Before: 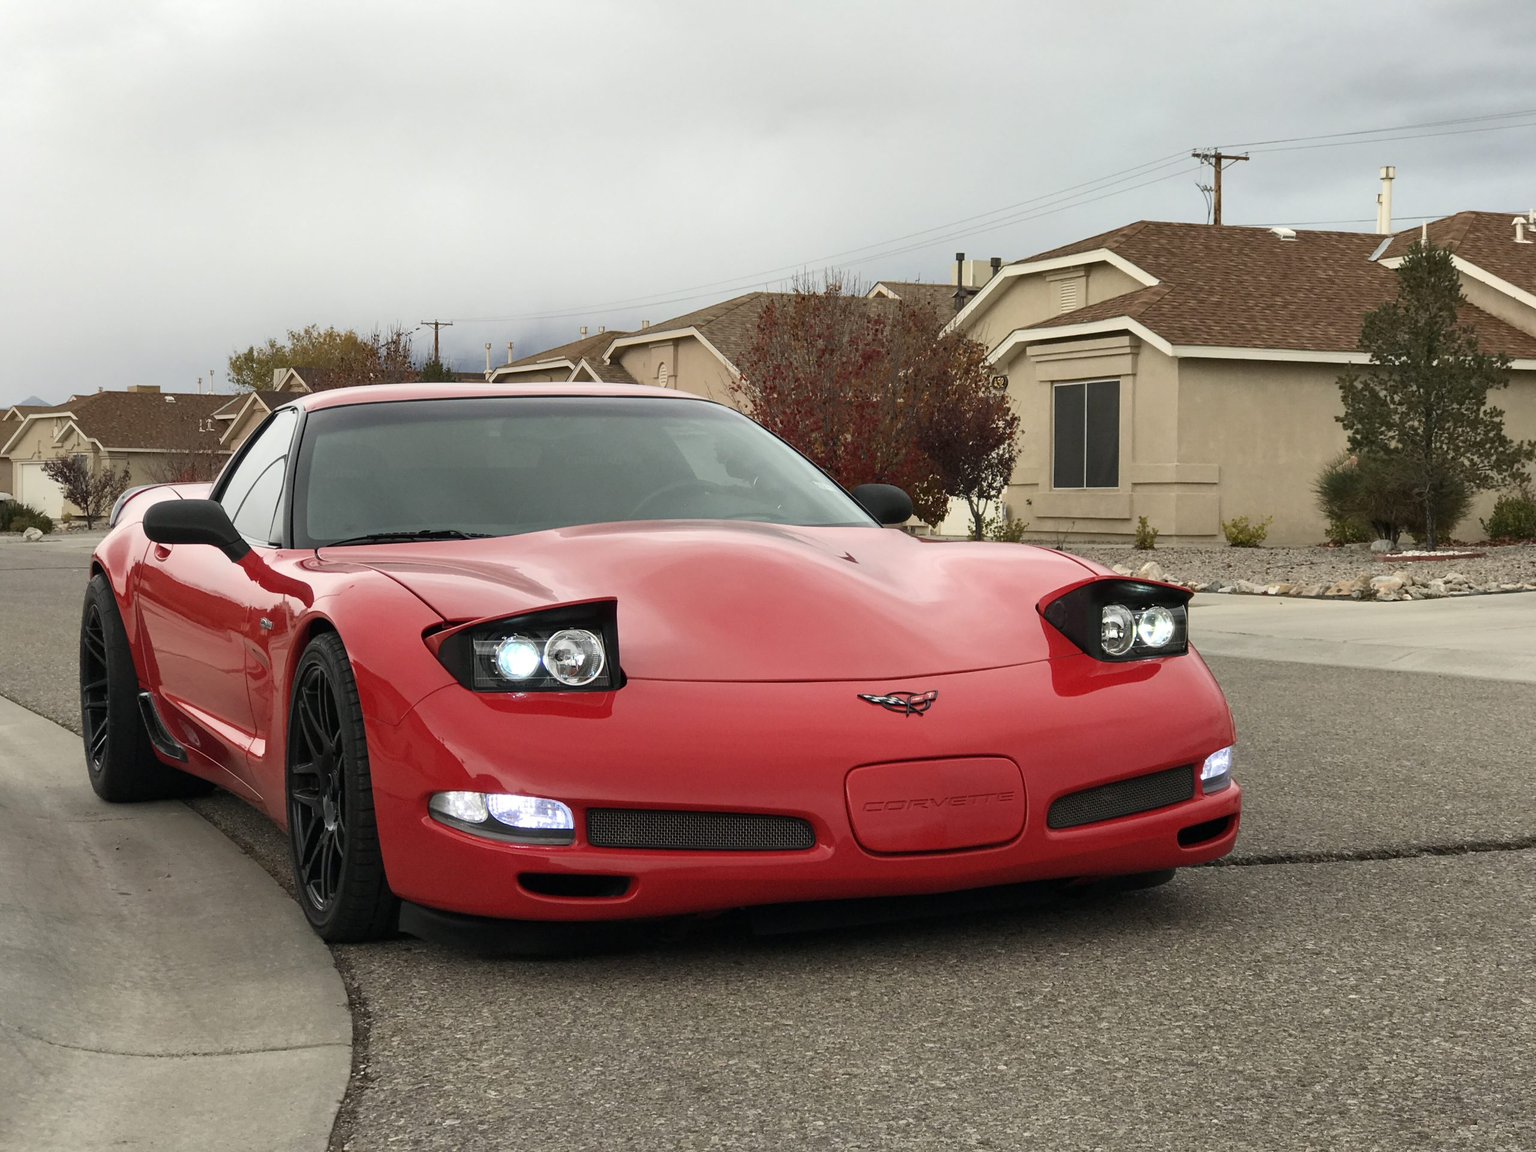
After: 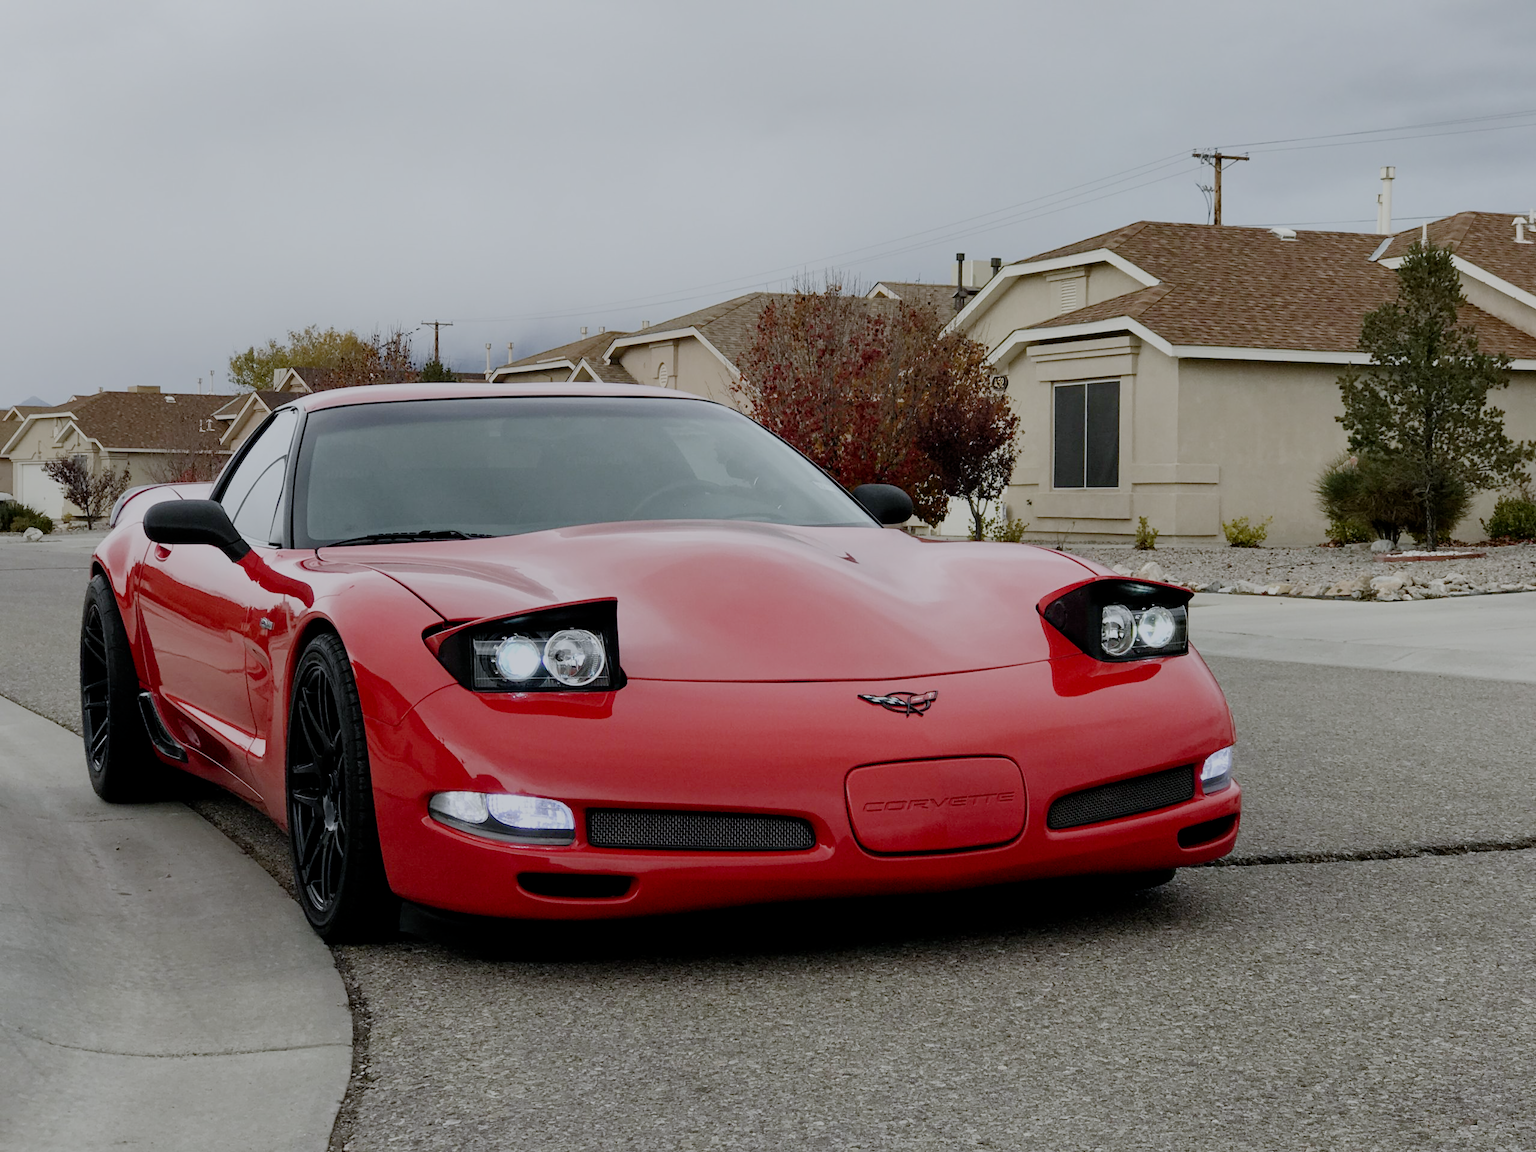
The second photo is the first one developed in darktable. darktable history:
white balance: red 0.954, blue 1.079
filmic rgb: middle gray luminance 18%, black relative exposure -7.5 EV, white relative exposure 8.5 EV, threshold 6 EV, target black luminance 0%, hardness 2.23, latitude 18.37%, contrast 0.878, highlights saturation mix 5%, shadows ↔ highlights balance 10.15%, add noise in highlights 0, preserve chrominance no, color science v3 (2019), use custom middle-gray values true, iterations of high-quality reconstruction 0, contrast in highlights soft, enable highlight reconstruction true
